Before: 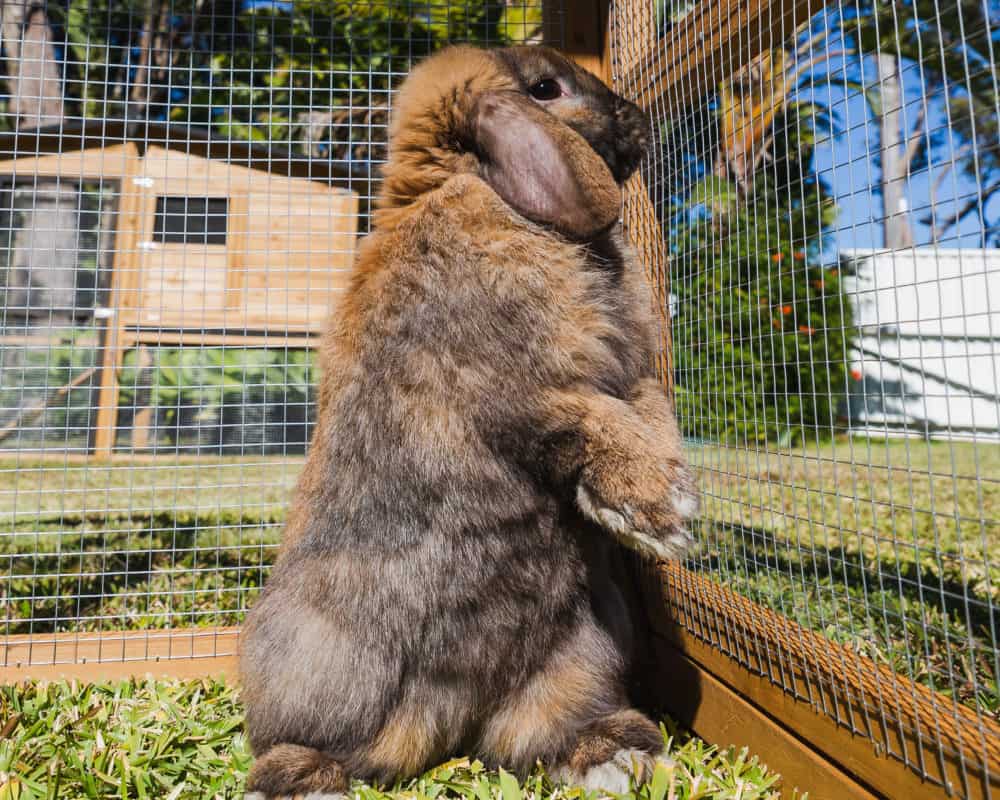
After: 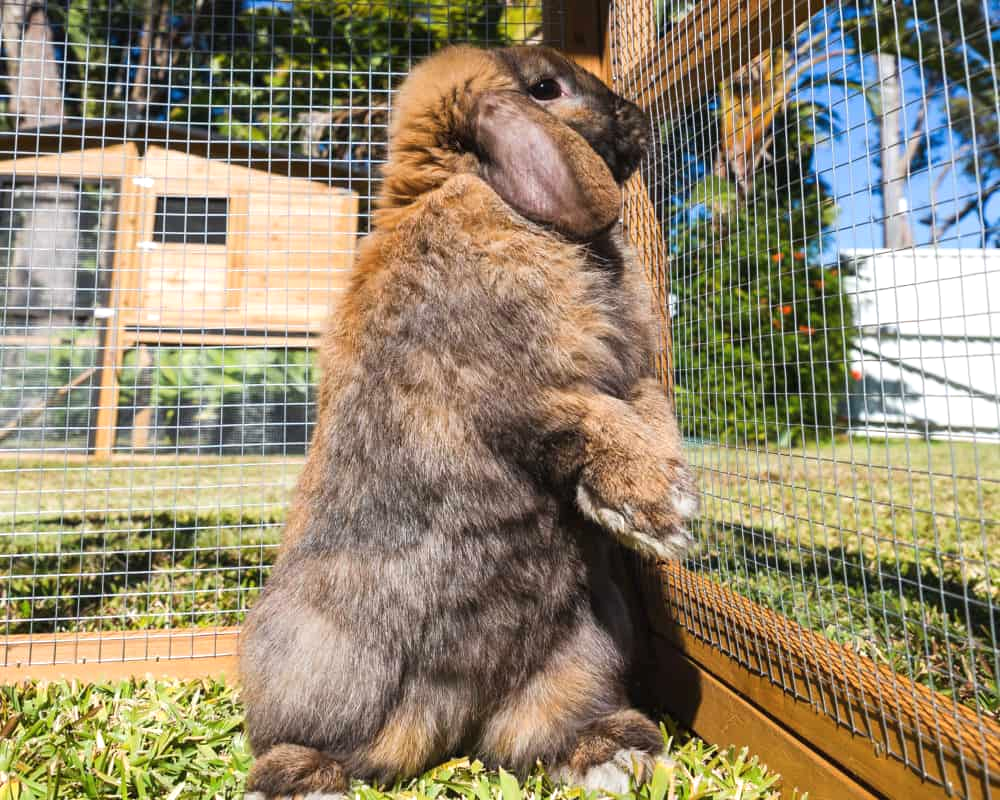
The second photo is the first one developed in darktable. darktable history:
color balance rgb: on, module defaults
exposure: black level correction 0, exposure 0.4 EV, compensate exposure bias true, compensate highlight preservation false
